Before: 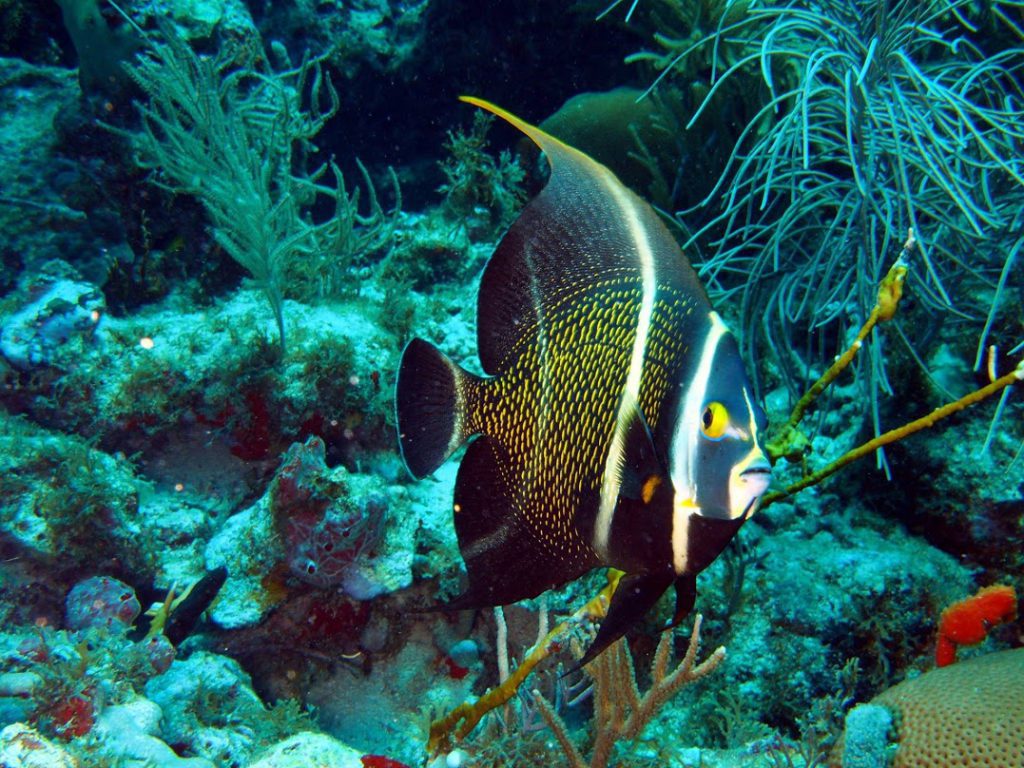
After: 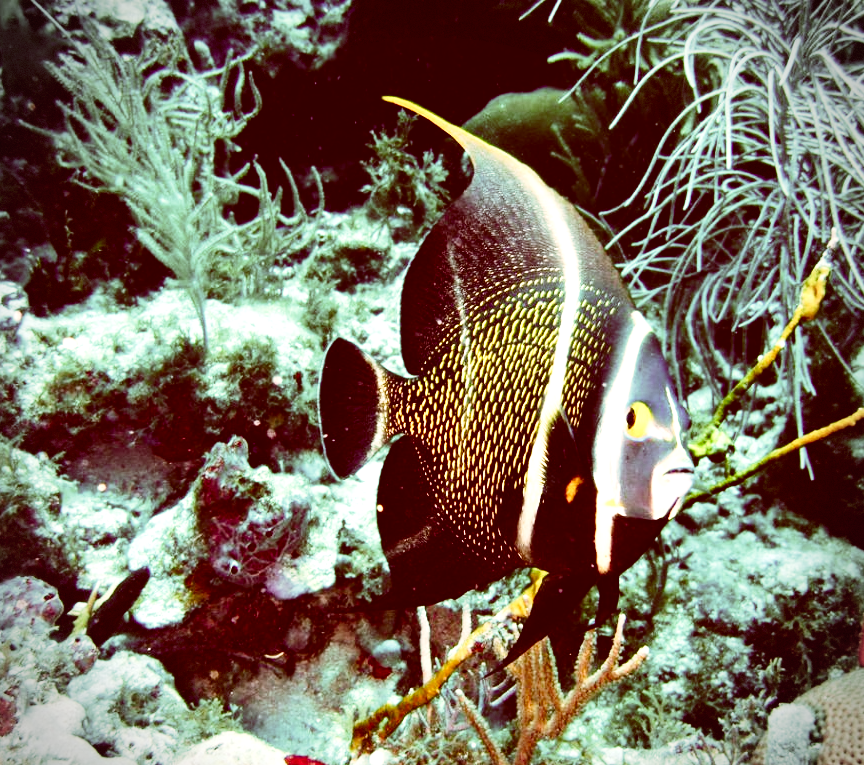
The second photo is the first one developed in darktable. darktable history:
exposure: black level correction 0.001, exposure 0.5 EV, compensate exposure bias true, compensate highlight preservation false
crop: left 7.598%, right 7.873%
base curve: curves: ch0 [(0, 0) (0.028, 0.03) (0.121, 0.232) (0.46, 0.748) (0.859, 0.968) (1, 1)], preserve colors none
tone equalizer: -8 EV -0.75 EV, -7 EV -0.7 EV, -6 EV -0.6 EV, -5 EV -0.4 EV, -3 EV 0.4 EV, -2 EV 0.6 EV, -1 EV 0.7 EV, +0 EV 0.75 EV, edges refinement/feathering 500, mask exposure compensation -1.57 EV, preserve details no
vignetting: dithering 8-bit output, unbound false
color correction: highlights a* 9.03, highlights b* 8.71, shadows a* 40, shadows b* 40, saturation 0.8
